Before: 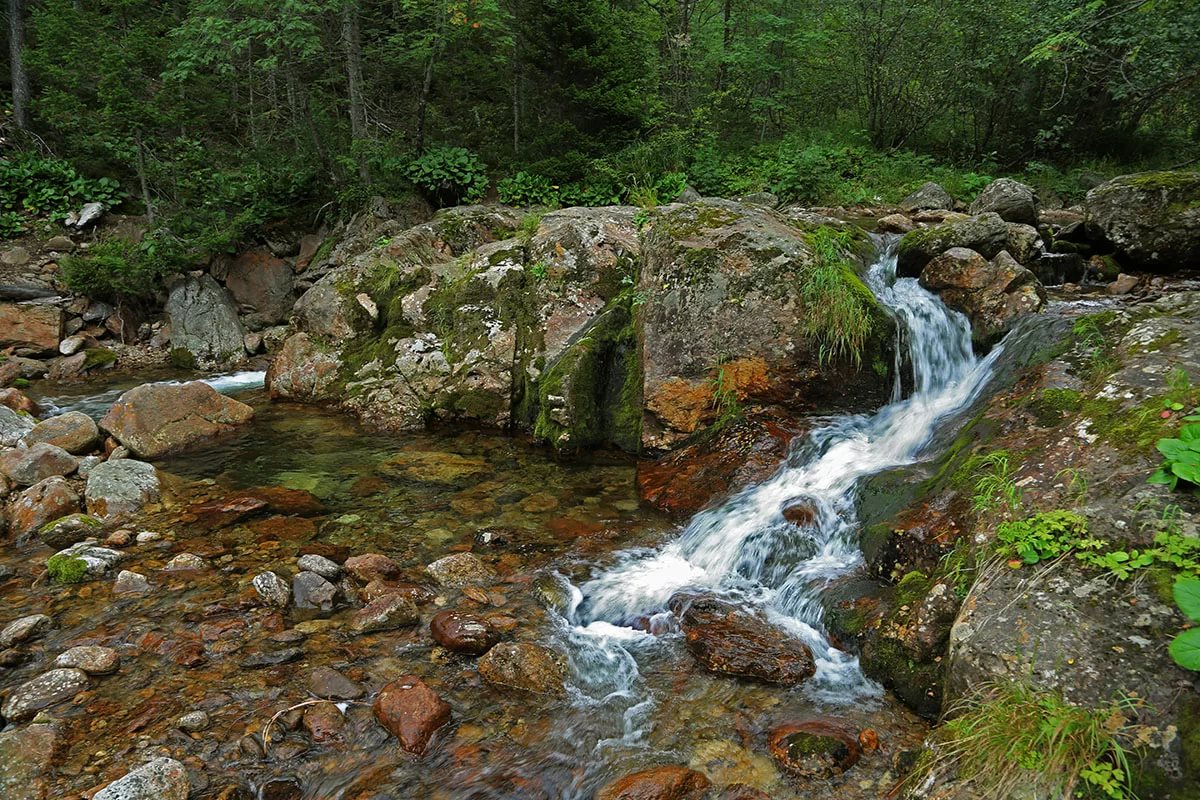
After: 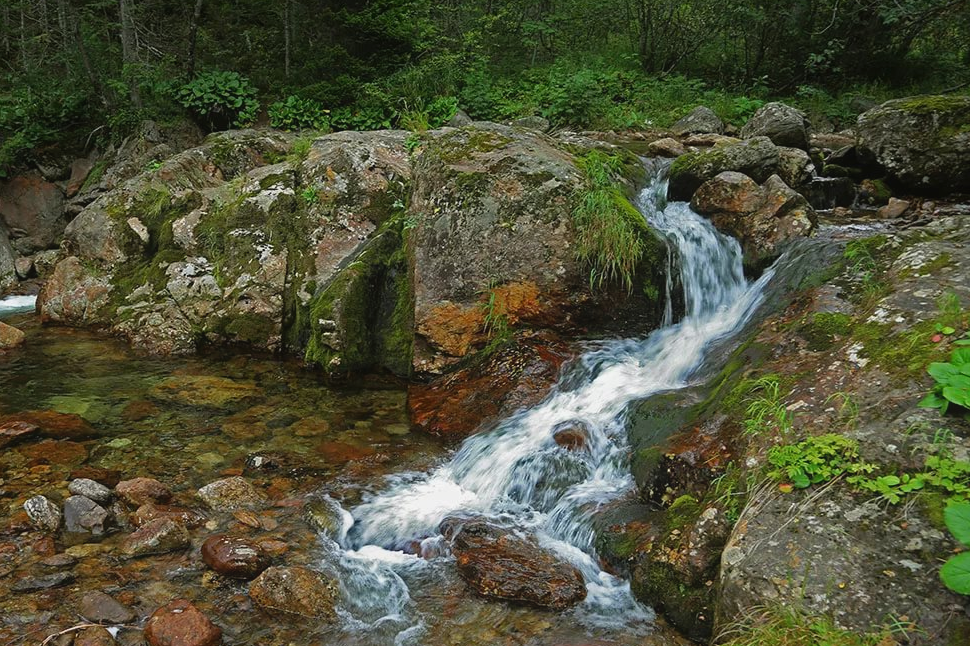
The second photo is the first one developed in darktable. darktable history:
crop: left 19.159%, top 9.58%, bottom 9.58%
contrast equalizer: octaves 7, y [[0.6 ×6], [0.55 ×6], [0 ×6], [0 ×6], [0 ×6]], mix -0.3
